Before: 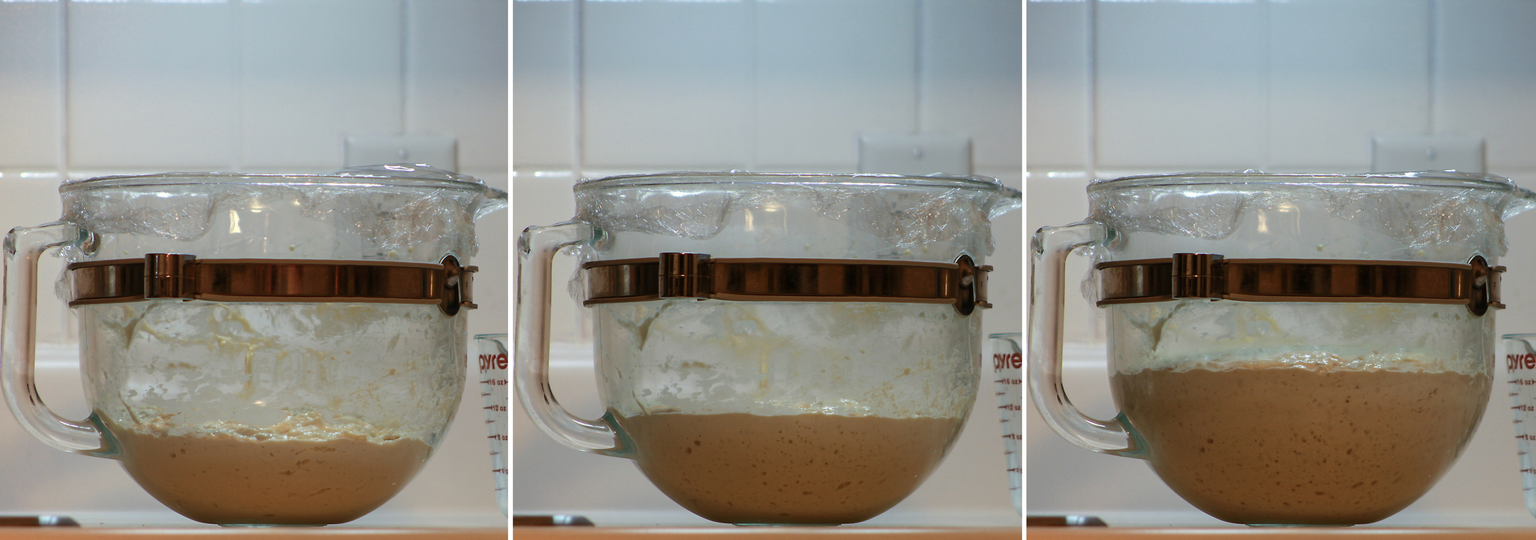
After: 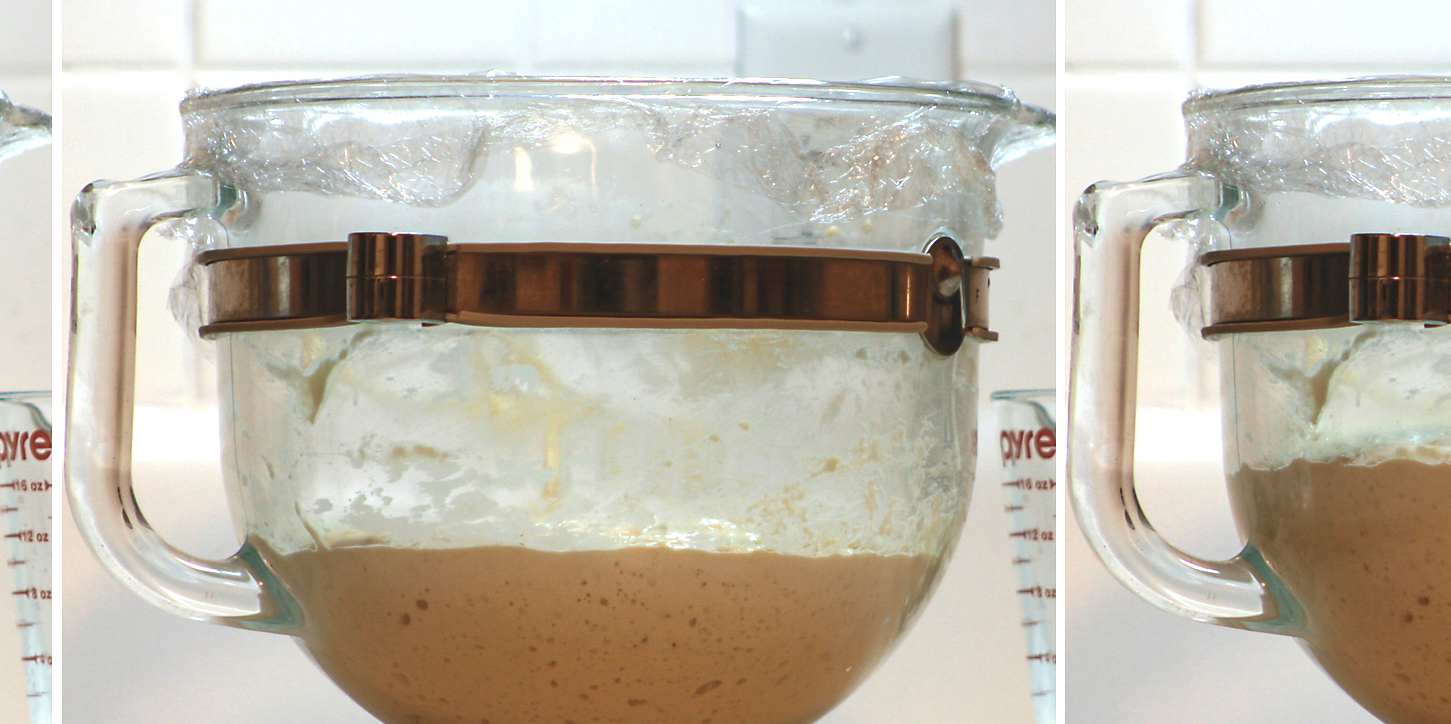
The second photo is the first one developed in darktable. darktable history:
tone equalizer: -8 EV -0.578 EV, edges refinement/feathering 500, mask exposure compensation -1.57 EV, preserve details no
crop: left 31.361%, top 24.806%, right 20.24%, bottom 6.499%
exposure: black level correction -0.005, exposure 1.002 EV, compensate highlight preservation false
